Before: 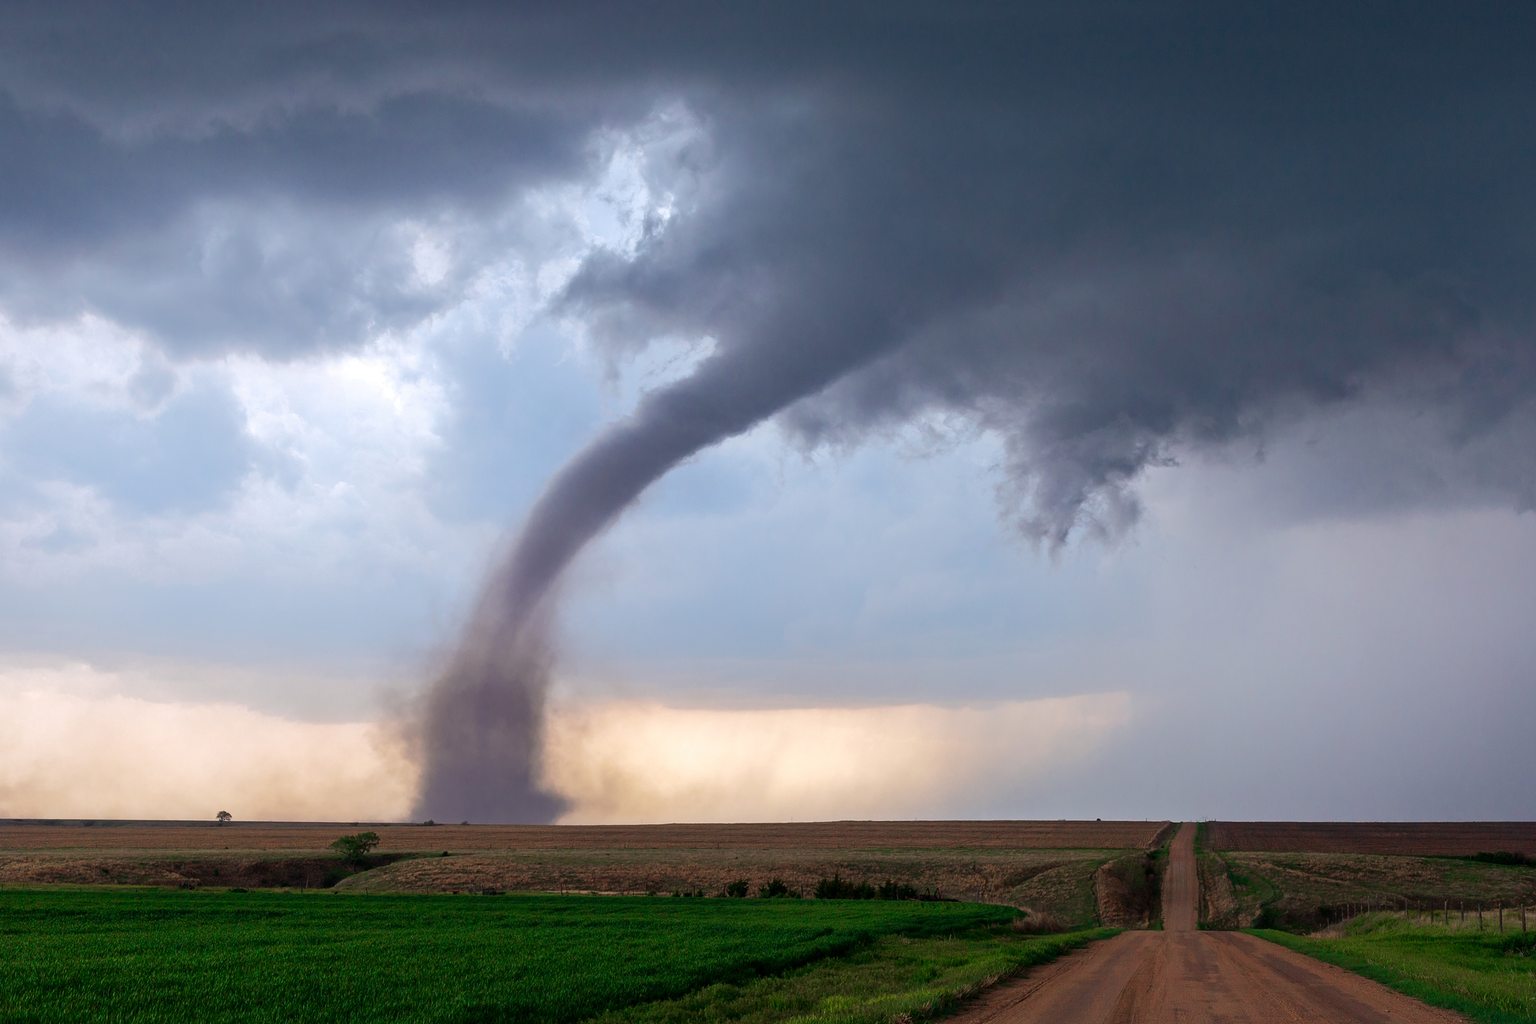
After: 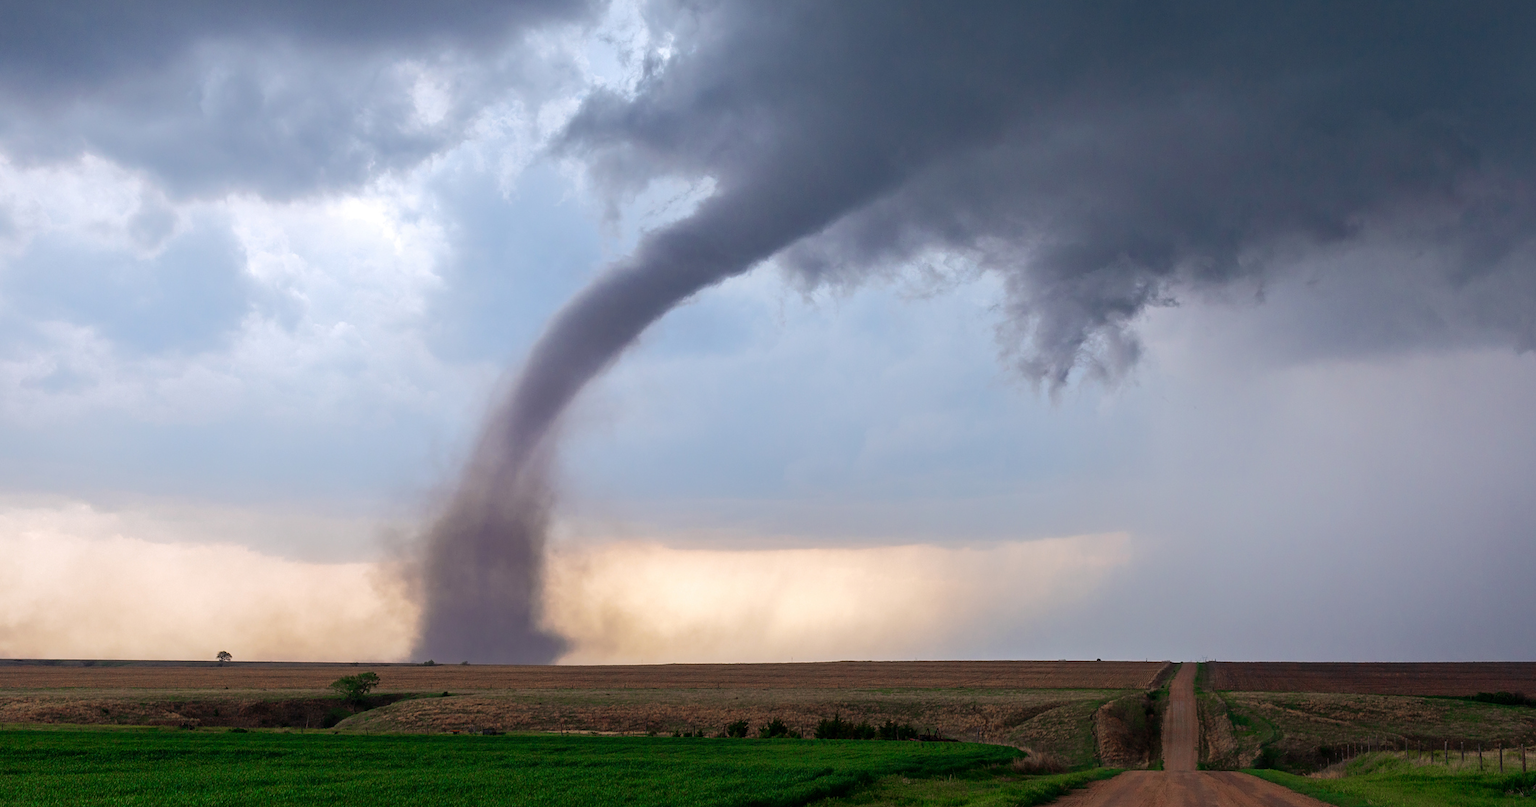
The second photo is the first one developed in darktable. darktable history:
crop and rotate: top 15.689%, bottom 5.413%
